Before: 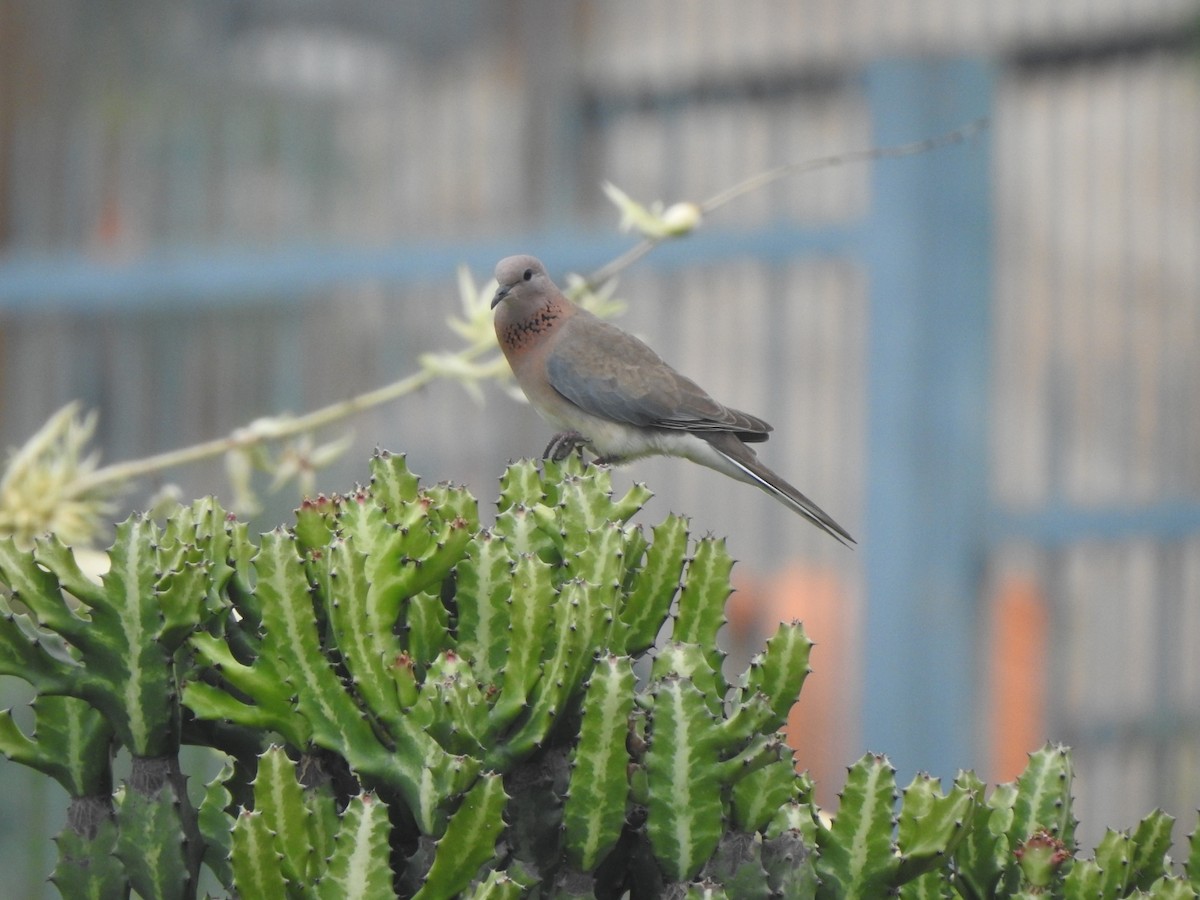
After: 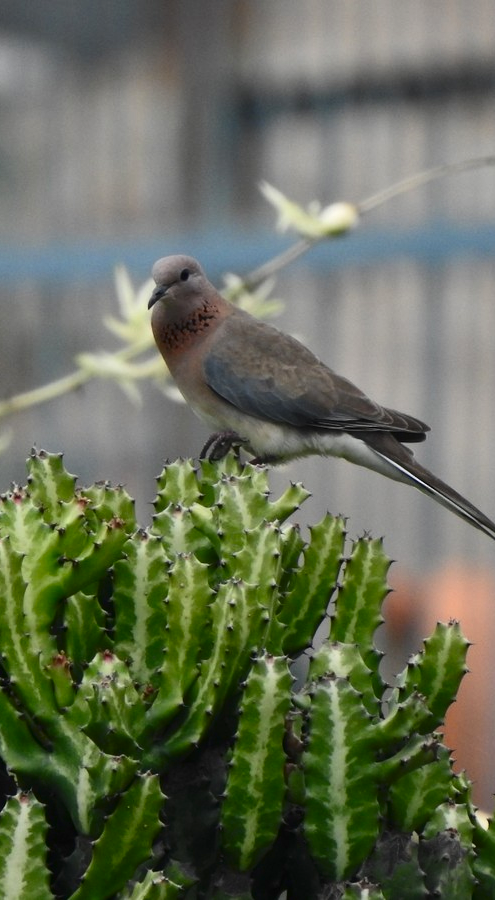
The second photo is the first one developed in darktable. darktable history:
exposure: exposure -0.011 EV, compensate highlight preservation false
contrast brightness saturation: contrast 0.188, brightness -0.239, saturation 0.117
crop: left 28.611%, right 29.466%
